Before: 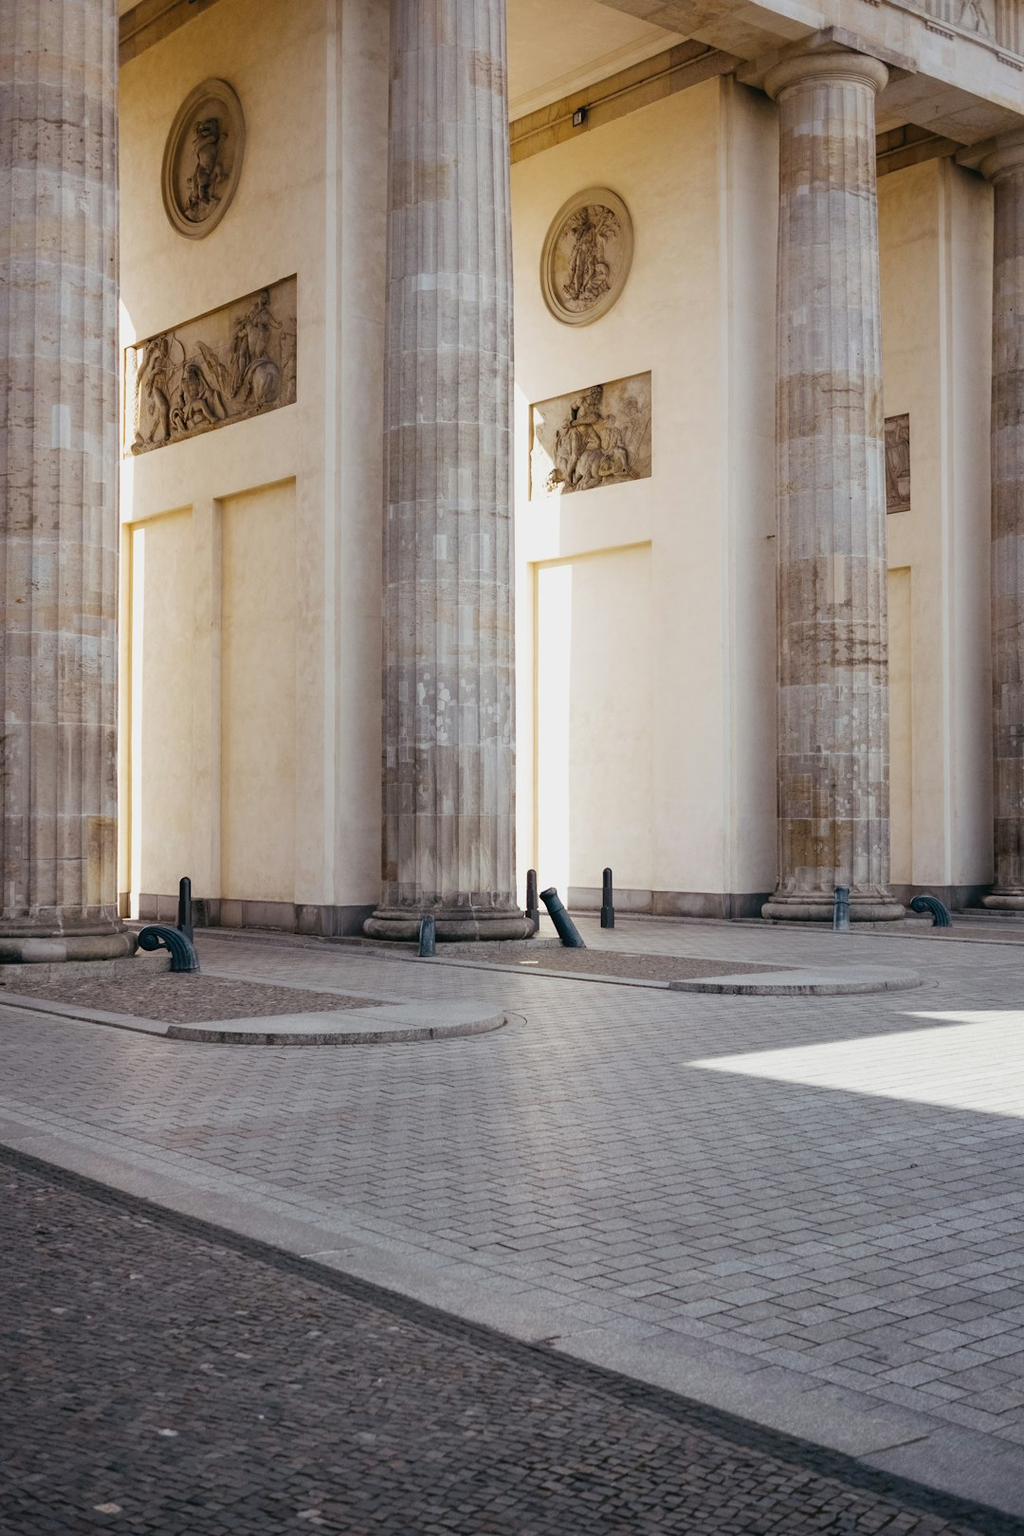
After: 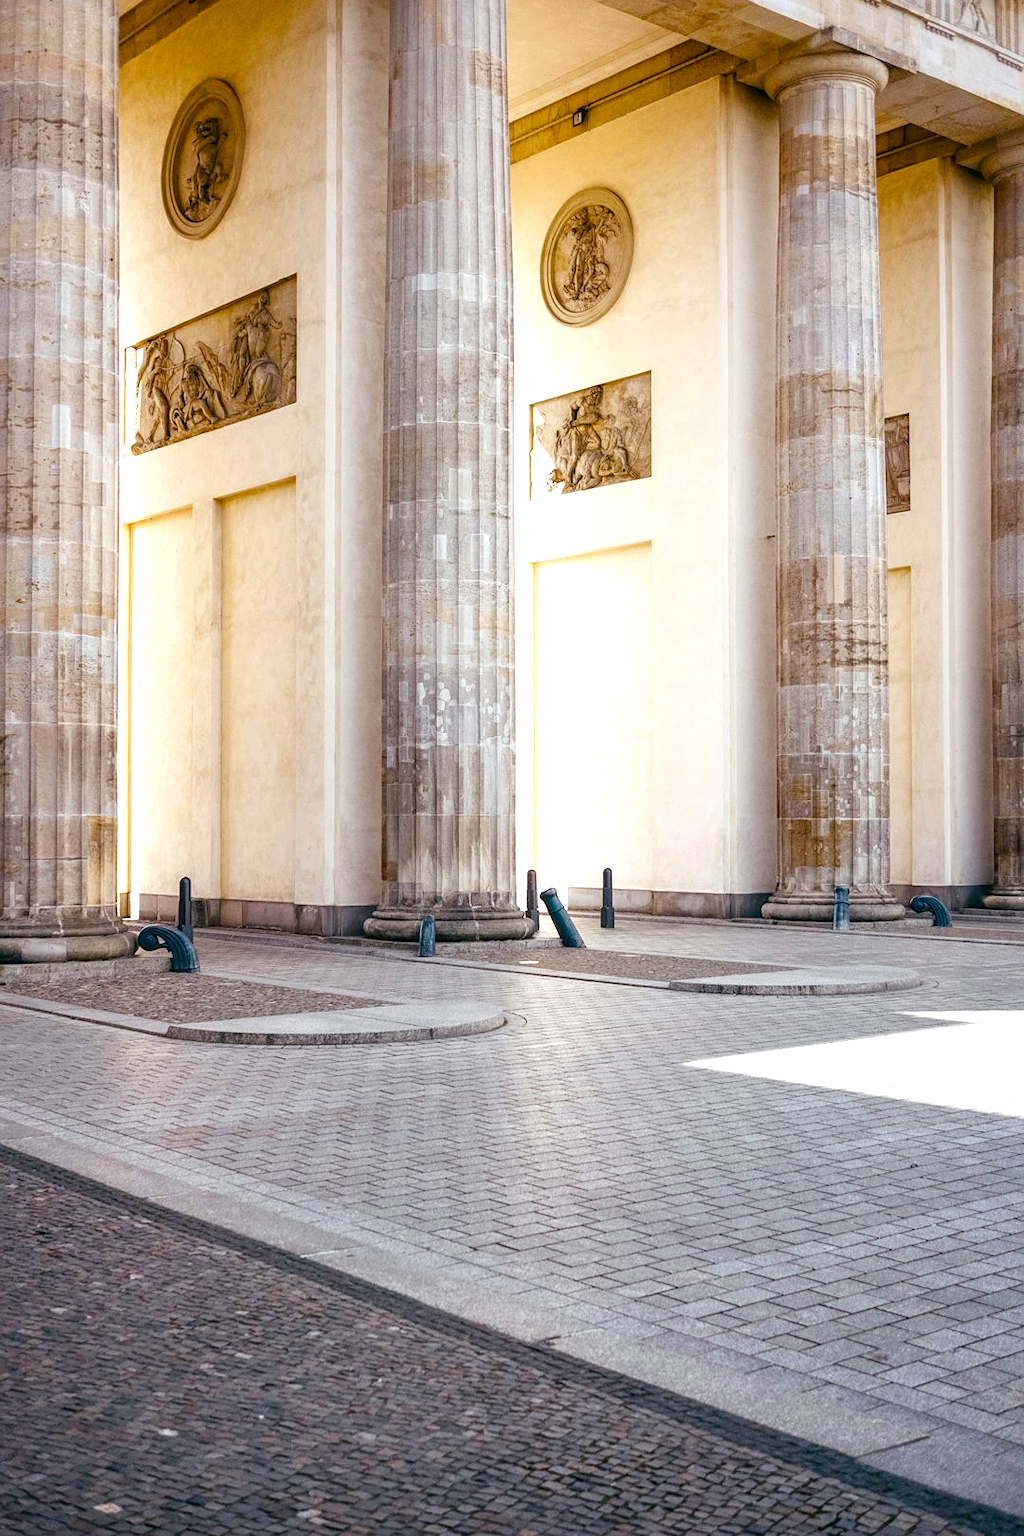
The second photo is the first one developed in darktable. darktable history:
local contrast: on, module defaults
sharpen: radius 1.275, amount 0.29, threshold 0.164
color balance rgb: linear chroma grading › global chroma 8.694%, perceptual saturation grading › global saturation 20%, perceptual saturation grading › highlights -25.362%, perceptual saturation grading › shadows 49.923%, global vibrance 14.449%
exposure: black level correction 0, exposure 0.7 EV, compensate highlight preservation false
